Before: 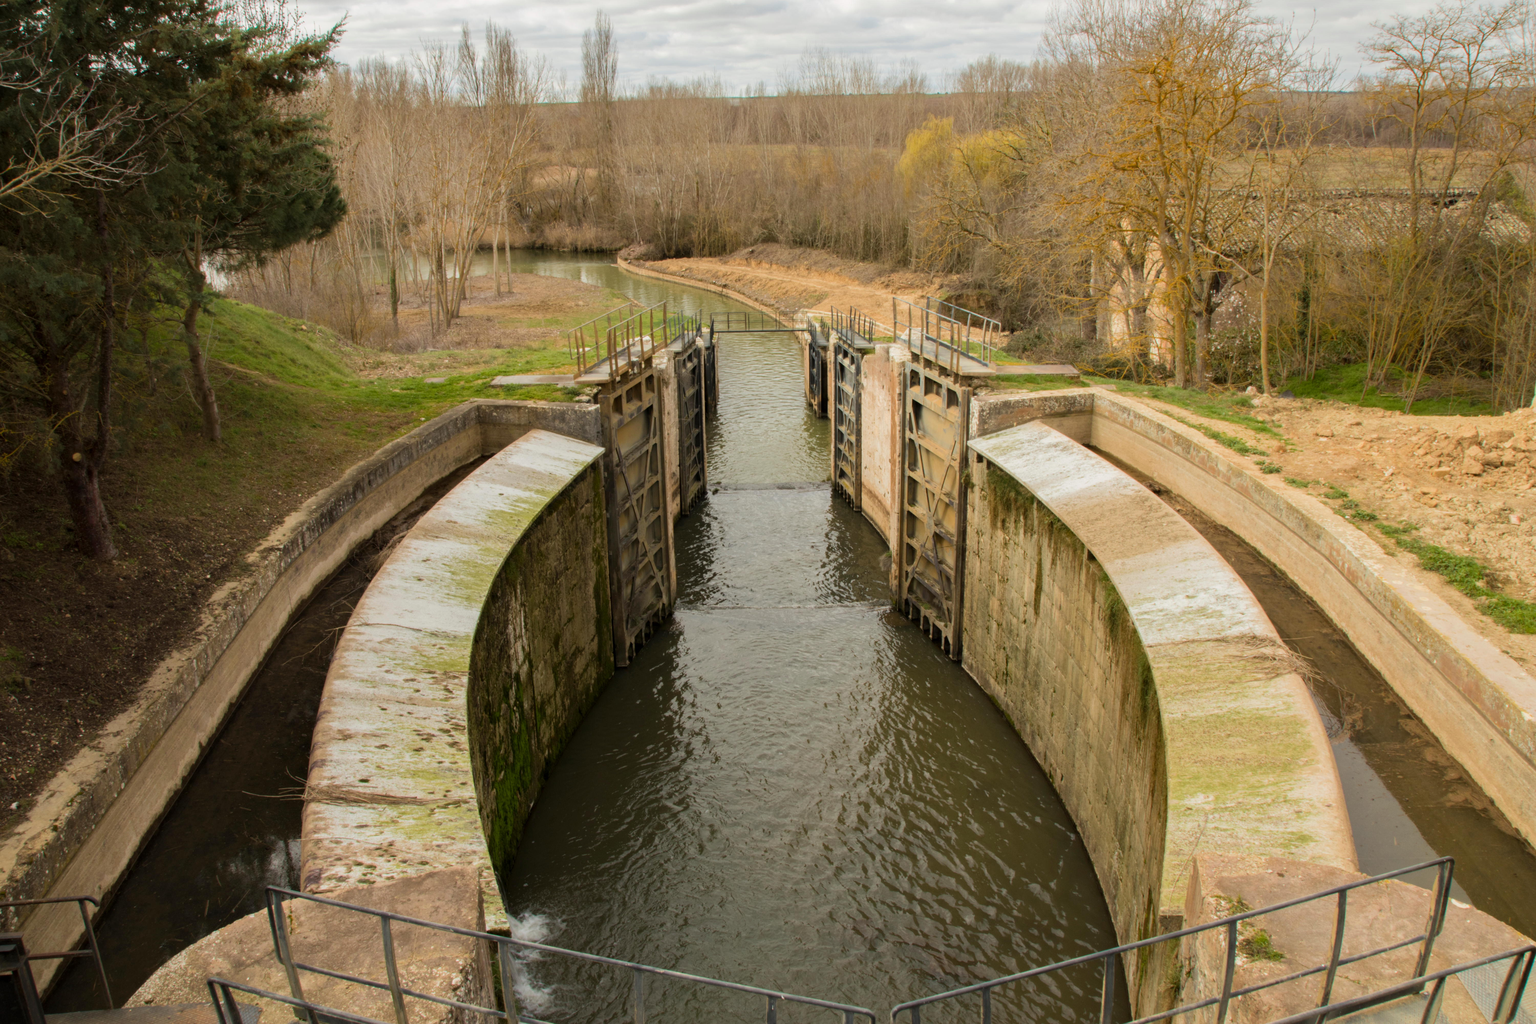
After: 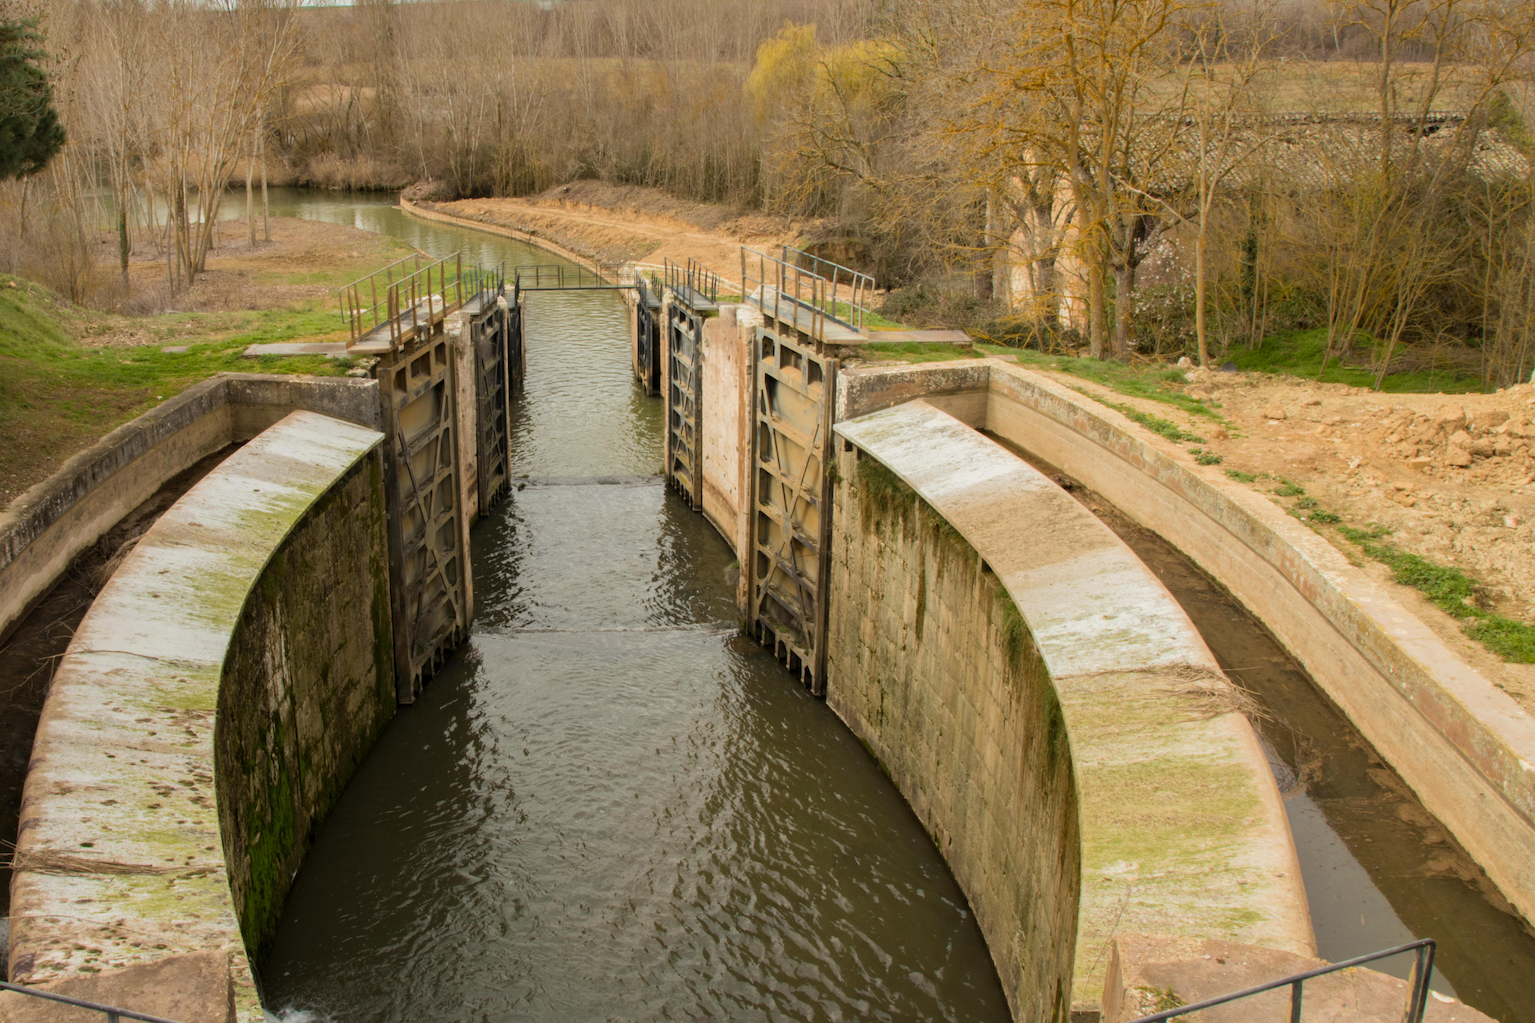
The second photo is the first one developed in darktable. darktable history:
crop: left 19.159%, top 9.58%, bottom 9.58%
tone equalizer: on, module defaults
